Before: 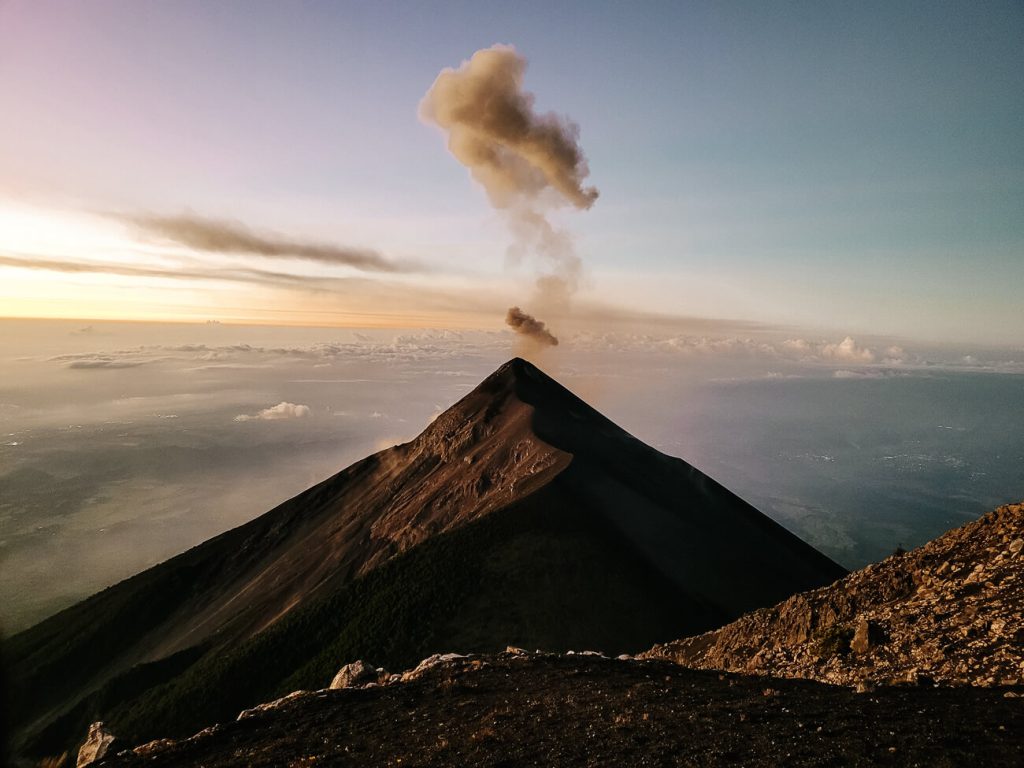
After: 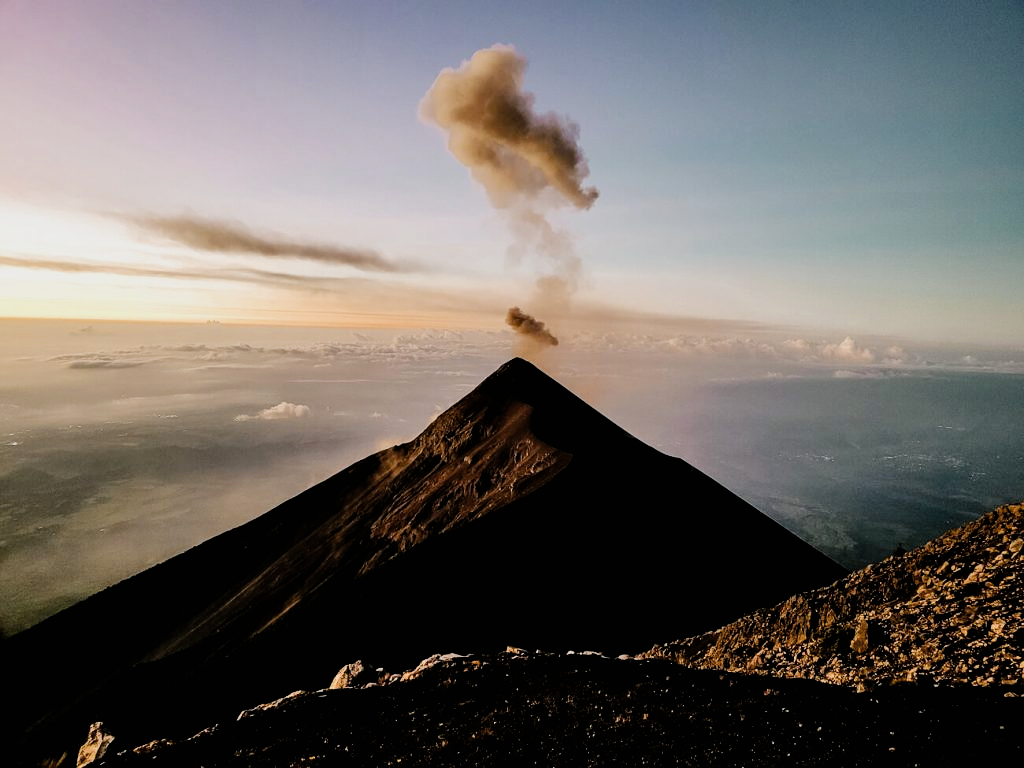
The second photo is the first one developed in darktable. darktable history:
color balance rgb: perceptual saturation grading › global saturation 20%, perceptual saturation grading › highlights -25%, perceptual saturation grading › shadows 25%
filmic rgb: black relative exposure -5 EV, white relative exposure 3.2 EV, hardness 3.42, contrast 1.2, highlights saturation mix -50%
shadows and highlights: shadows 32, highlights -32, soften with gaussian
